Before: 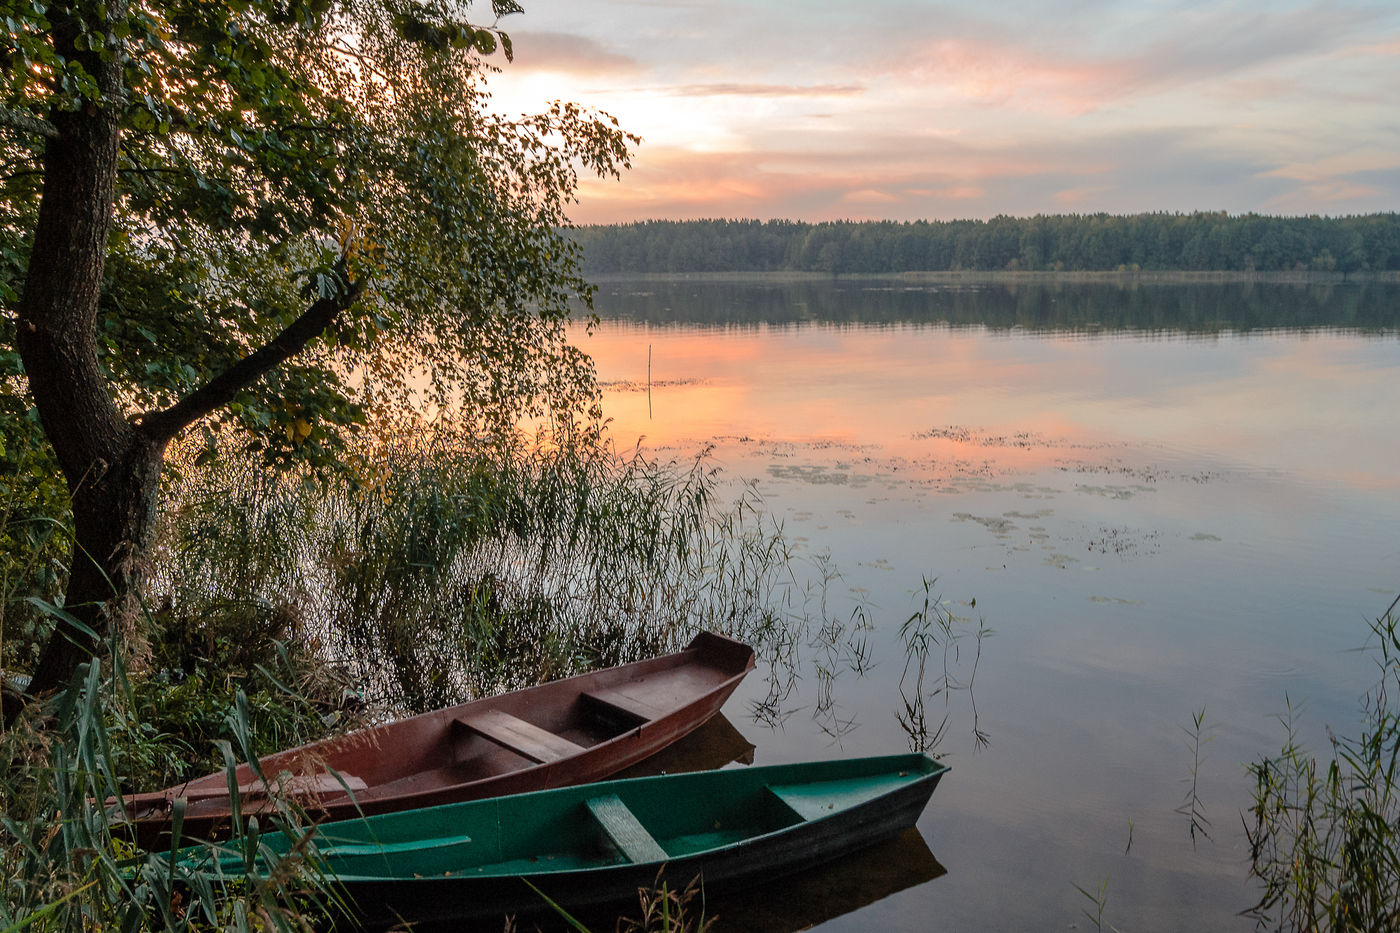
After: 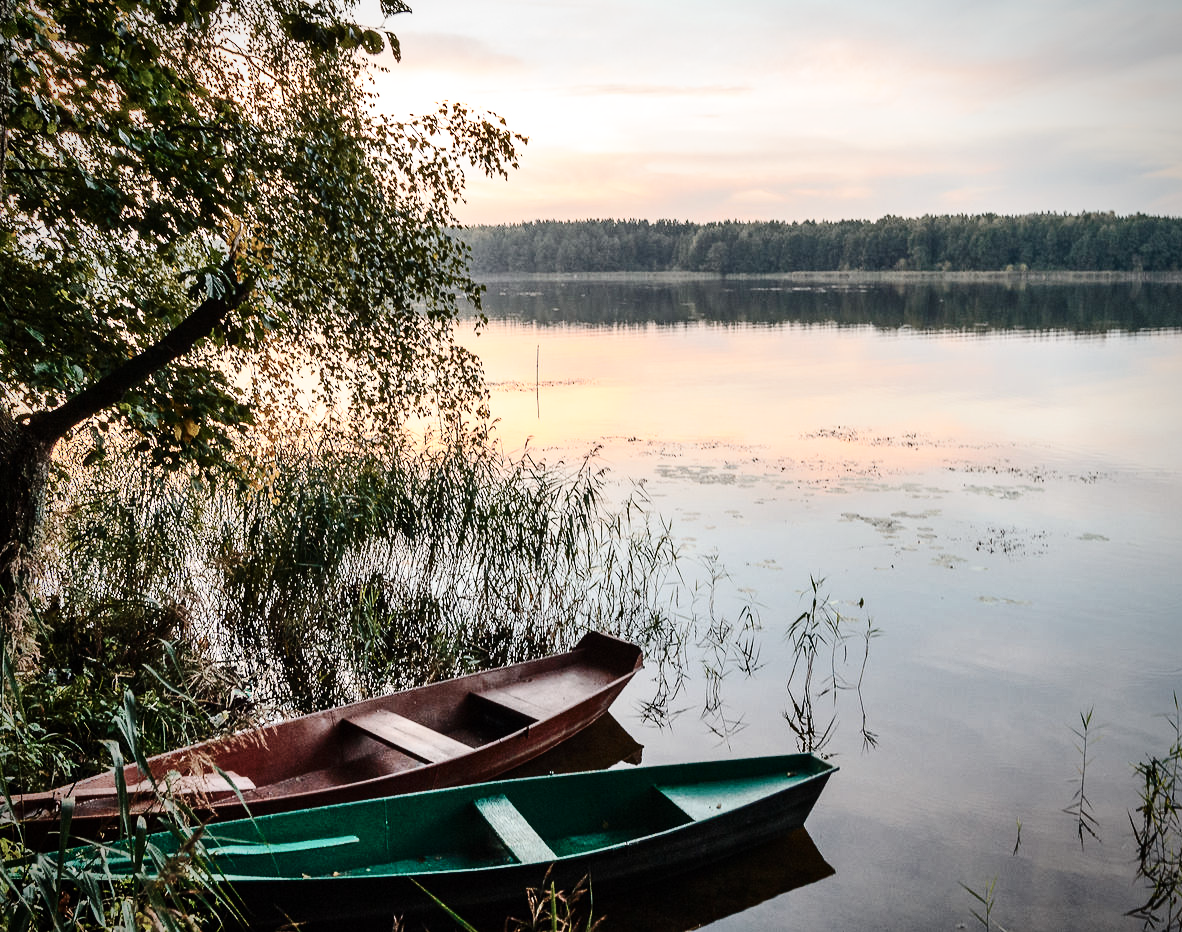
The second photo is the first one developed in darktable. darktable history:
shadows and highlights: radius 134.34, soften with gaussian
contrast brightness saturation: contrast 0.255, saturation -0.315
crop: left 8.066%, right 7.471%
vignetting: saturation -0.03
base curve: curves: ch0 [(0, 0) (0.028, 0.03) (0.121, 0.232) (0.46, 0.748) (0.859, 0.968) (1, 1)], preserve colors none
